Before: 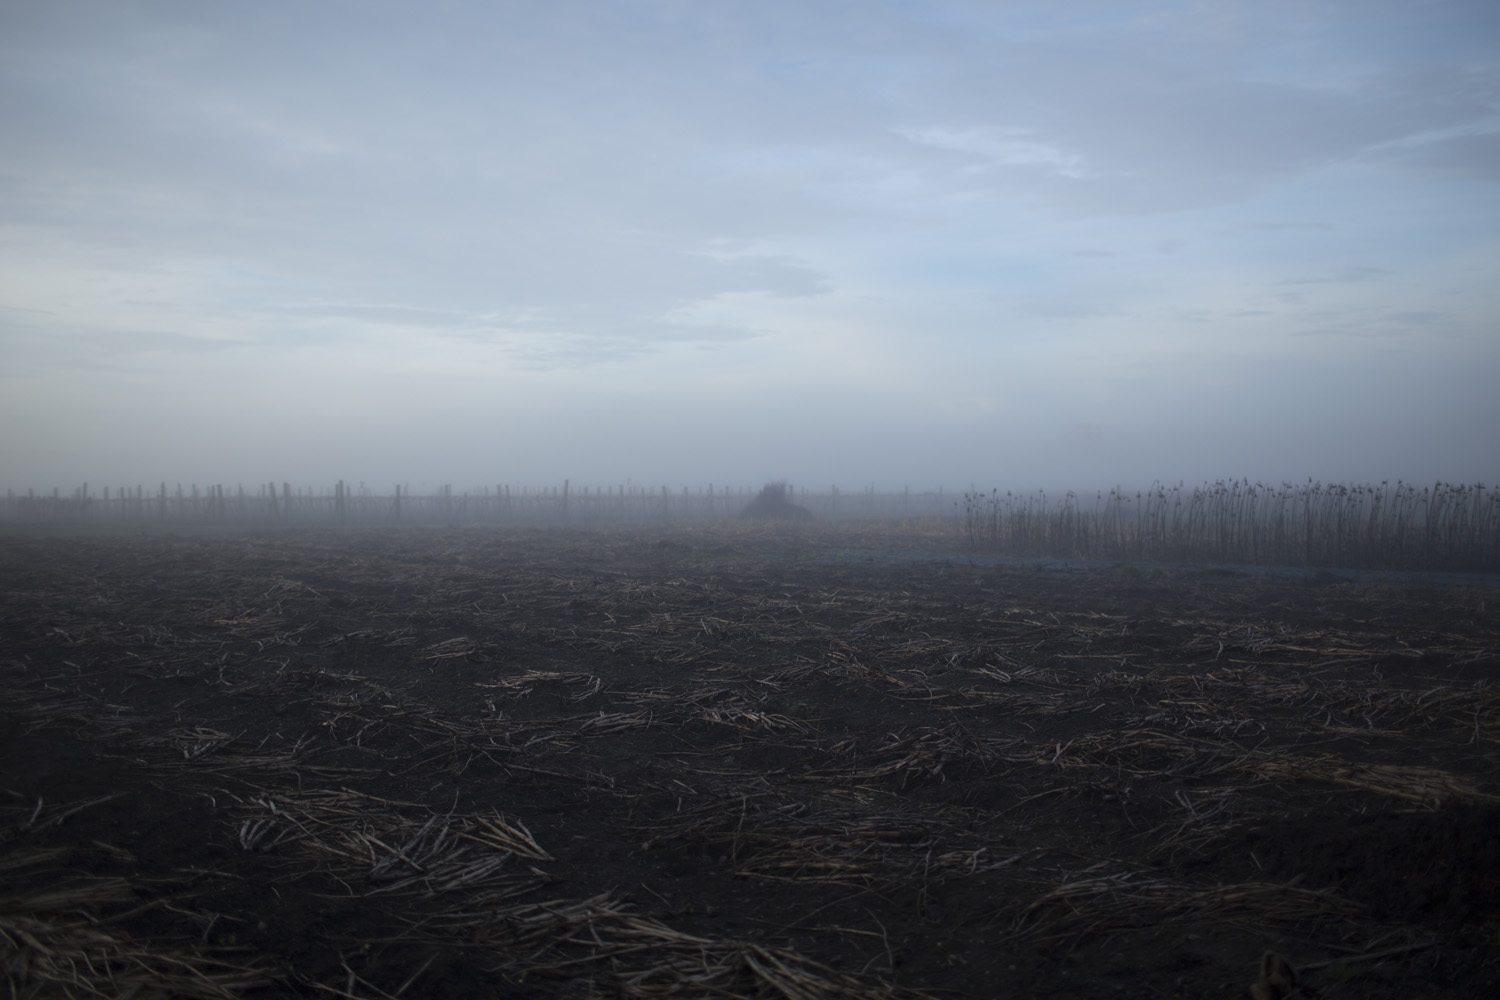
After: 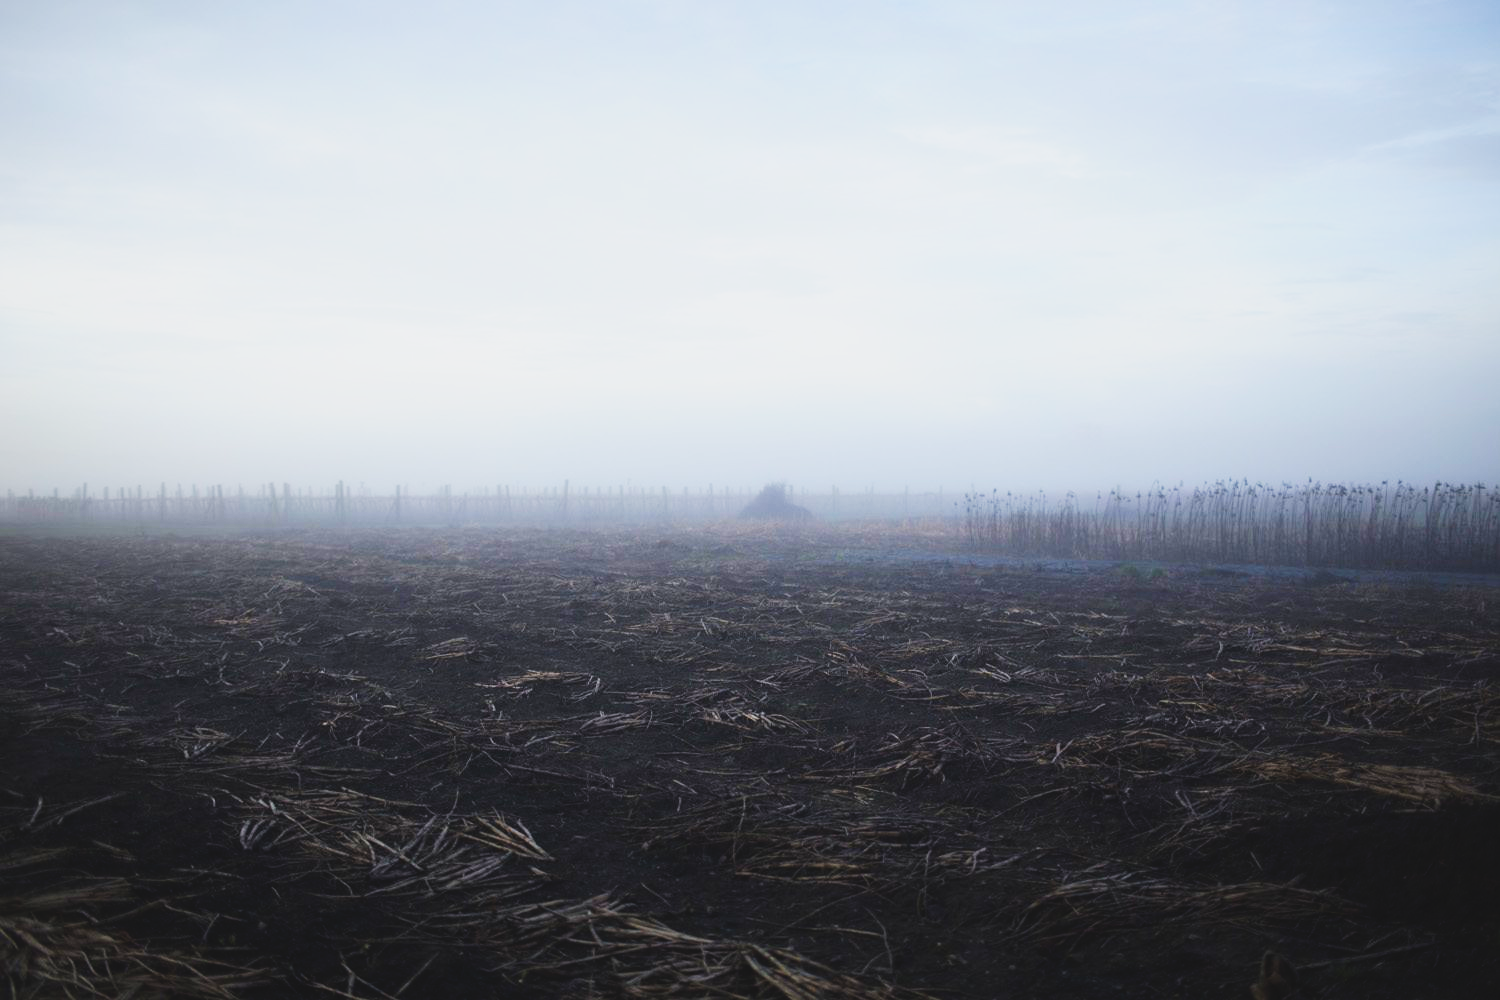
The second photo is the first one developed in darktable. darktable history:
base curve: curves: ch0 [(0, 0) (0.007, 0.004) (0.027, 0.03) (0.046, 0.07) (0.207, 0.54) (0.442, 0.872) (0.673, 0.972) (1, 1)], preserve colors none
contrast brightness saturation: contrast -0.1, brightness 0.05, saturation 0.08
